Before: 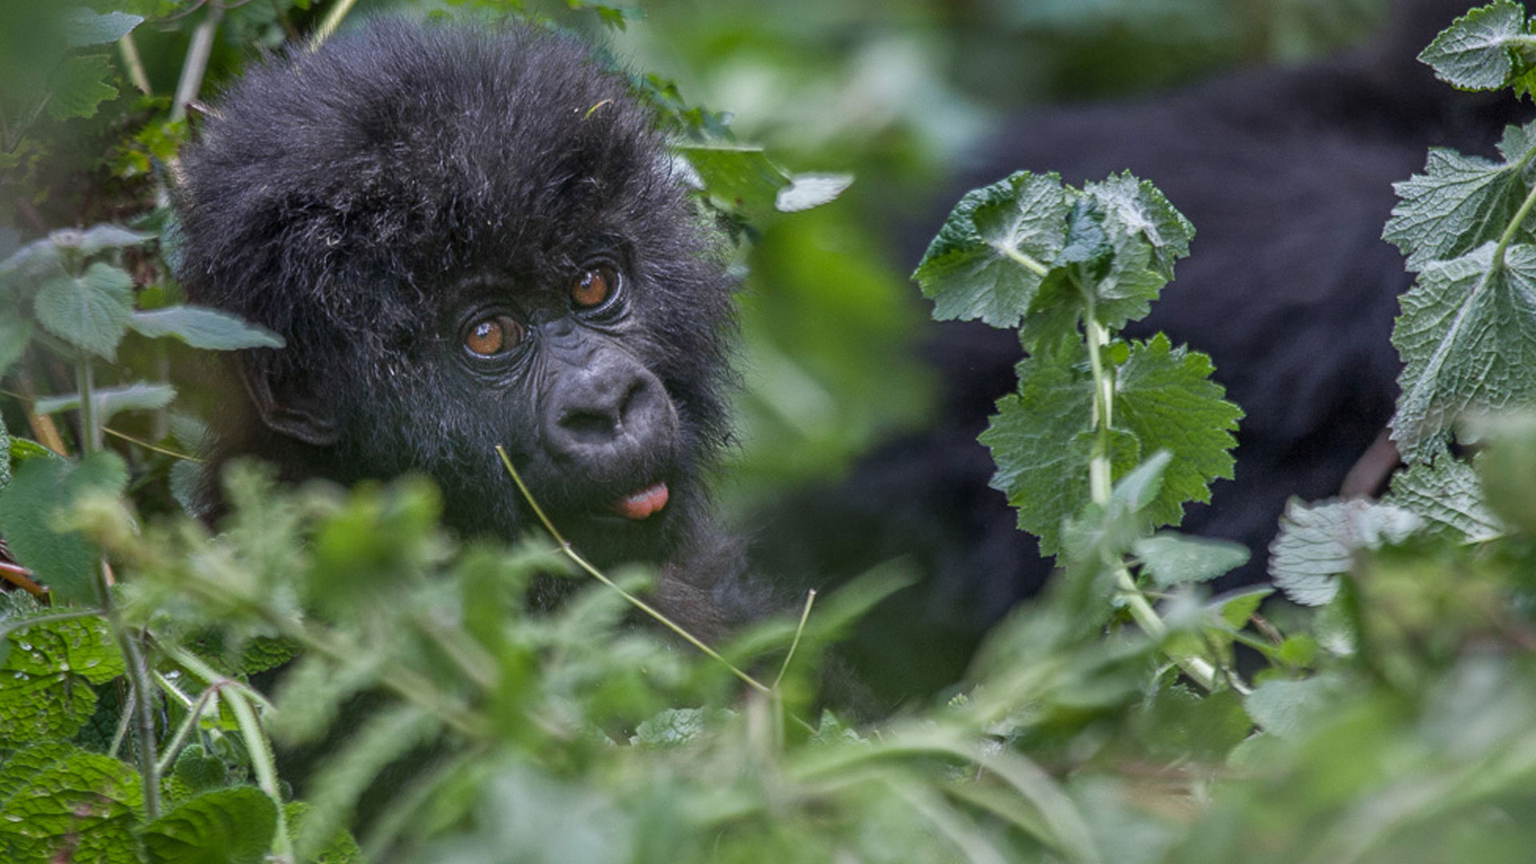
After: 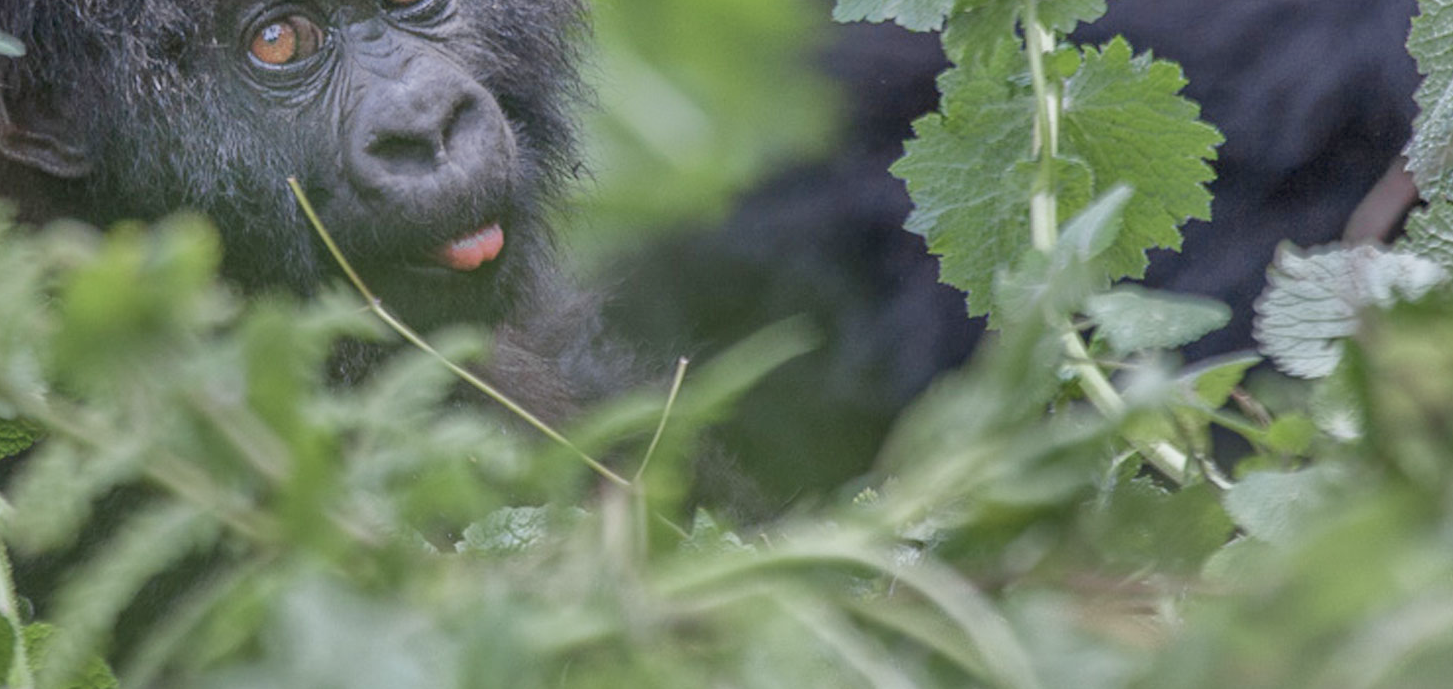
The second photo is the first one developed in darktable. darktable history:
contrast brightness saturation: contrast 0.2, brightness 0.15, saturation 0.14
color balance rgb: perceptual saturation grading › global saturation -27.94%, hue shift -2.27°, contrast -21.26%
crop and rotate: left 17.299%, top 35.115%, right 7.015%, bottom 1.024%
tone equalizer: -7 EV -0.63 EV, -6 EV 1 EV, -5 EV -0.45 EV, -4 EV 0.43 EV, -3 EV 0.41 EV, -2 EV 0.15 EV, -1 EV -0.15 EV, +0 EV -0.39 EV, smoothing diameter 25%, edges refinement/feathering 10, preserve details guided filter
